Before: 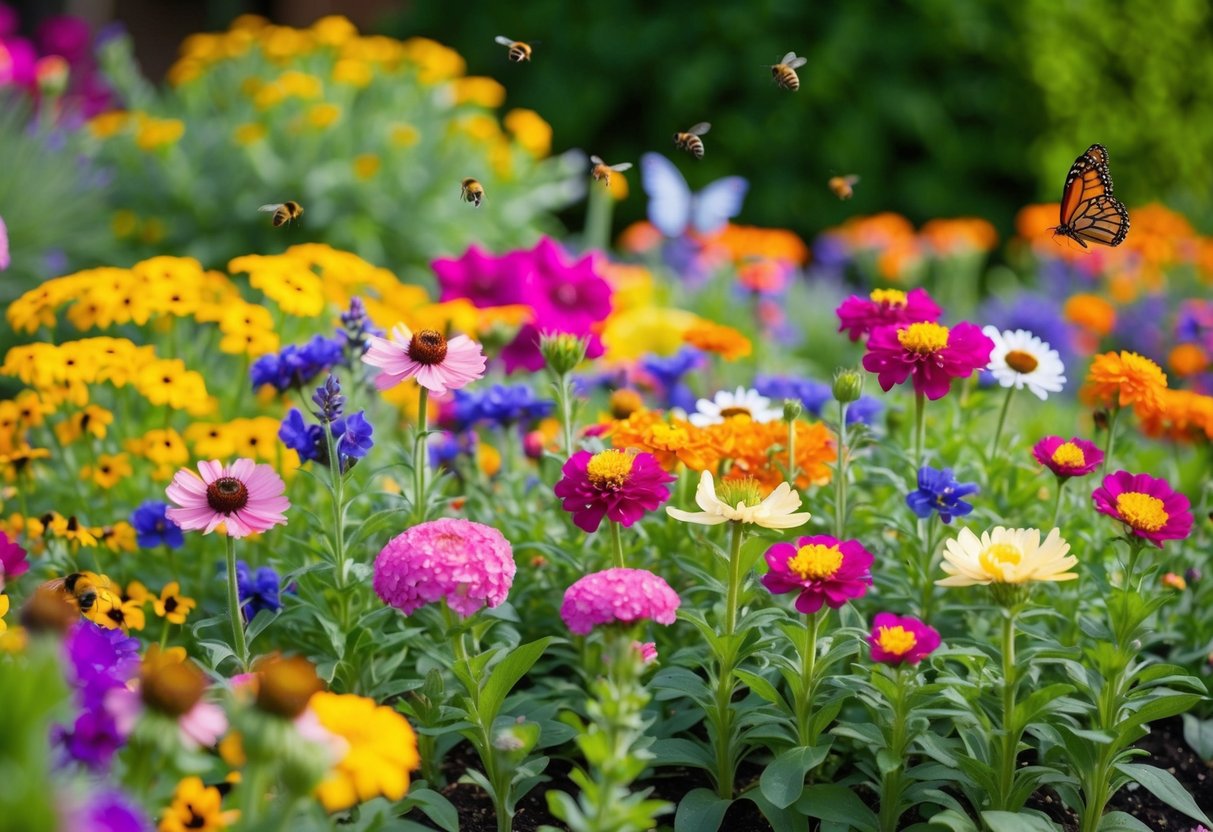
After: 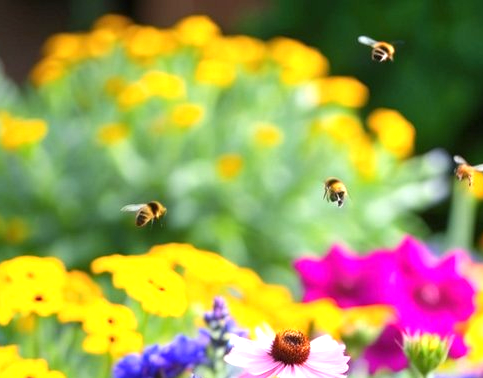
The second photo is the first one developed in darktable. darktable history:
crop and rotate: left 11.302%, top 0.082%, right 48.851%, bottom 54.421%
exposure: exposure 0.951 EV, compensate exposure bias true, compensate highlight preservation false
